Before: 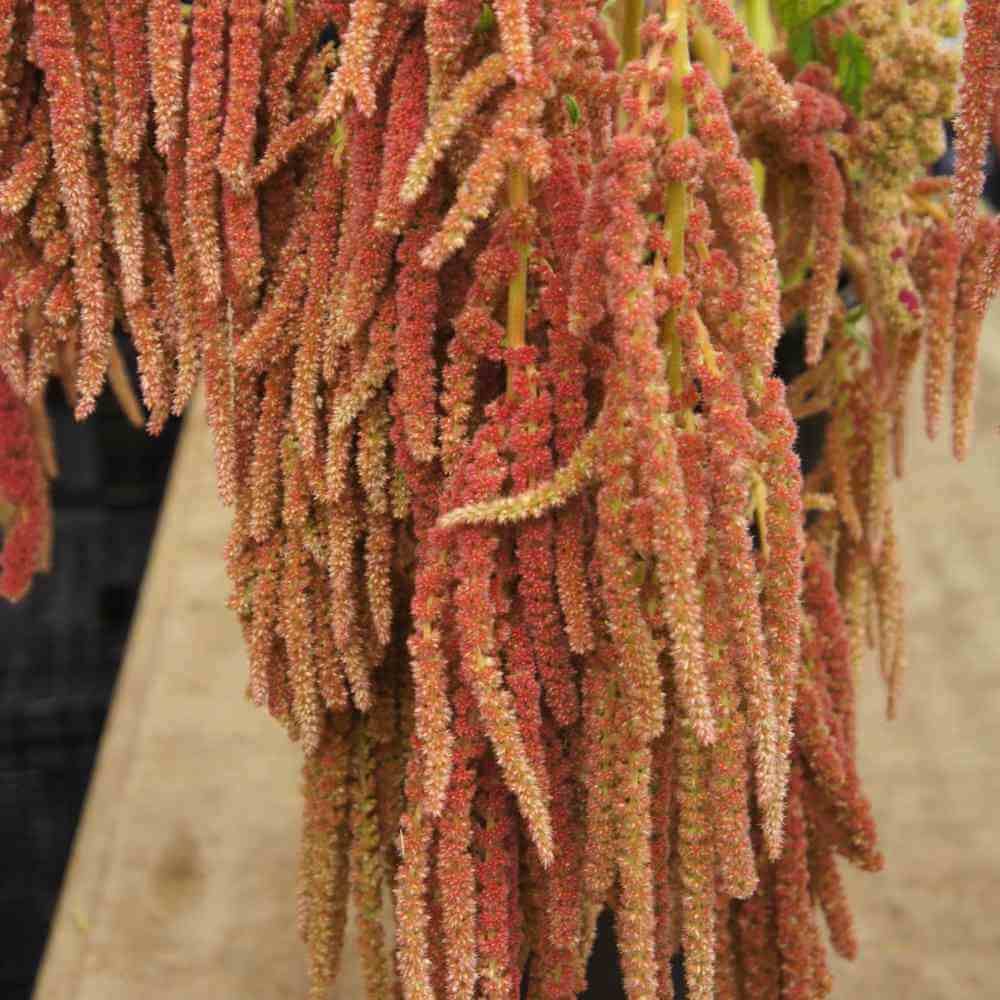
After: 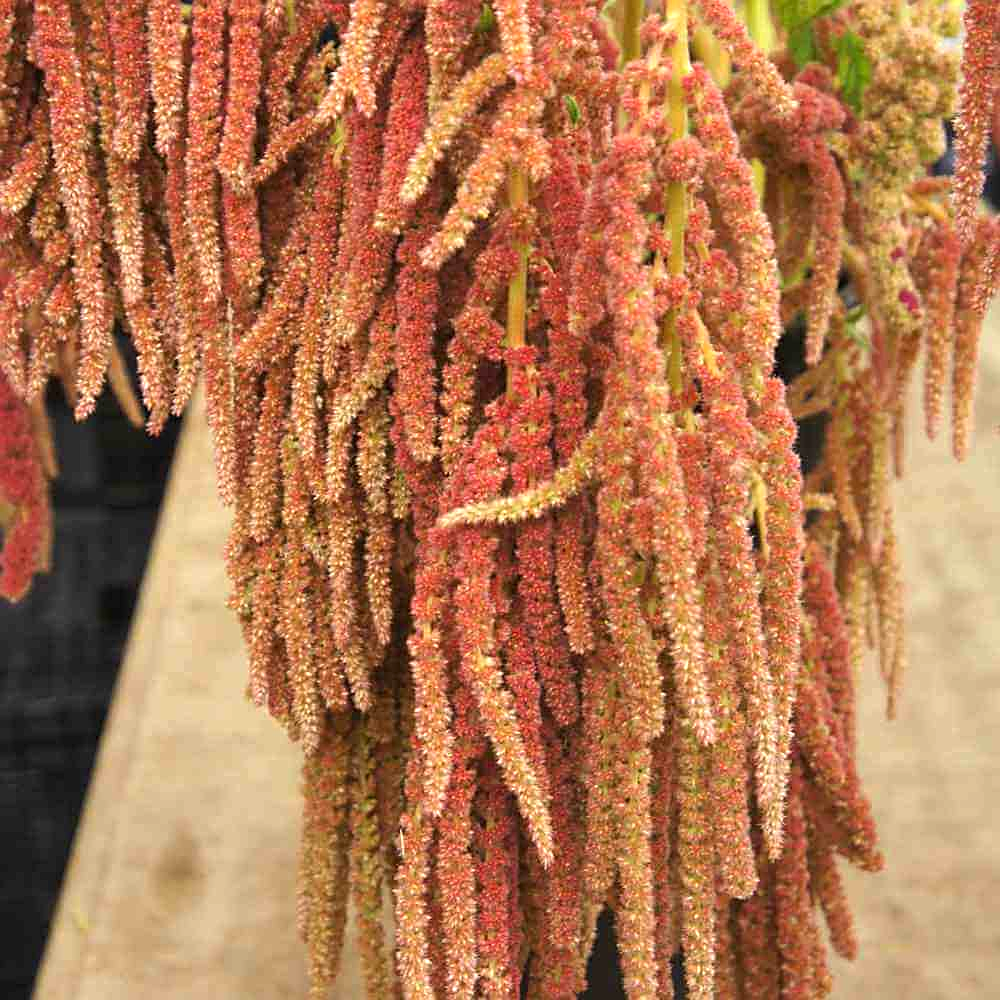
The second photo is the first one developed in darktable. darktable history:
sharpen: on, module defaults
exposure: exposure 0.496 EV, compensate highlight preservation false
